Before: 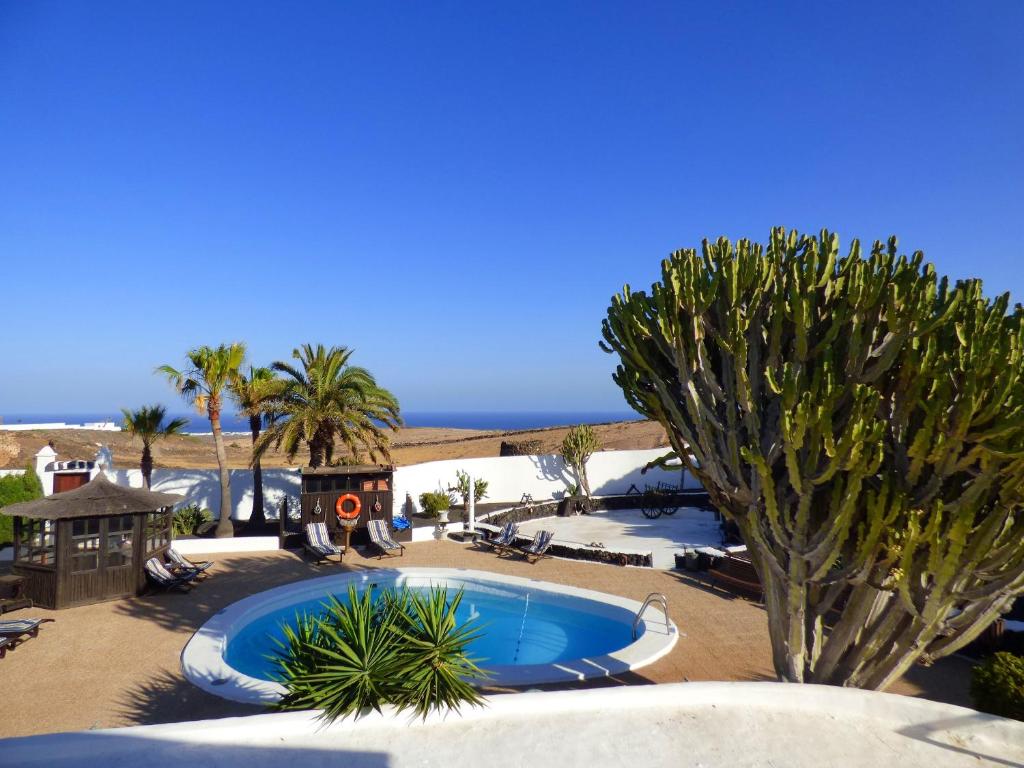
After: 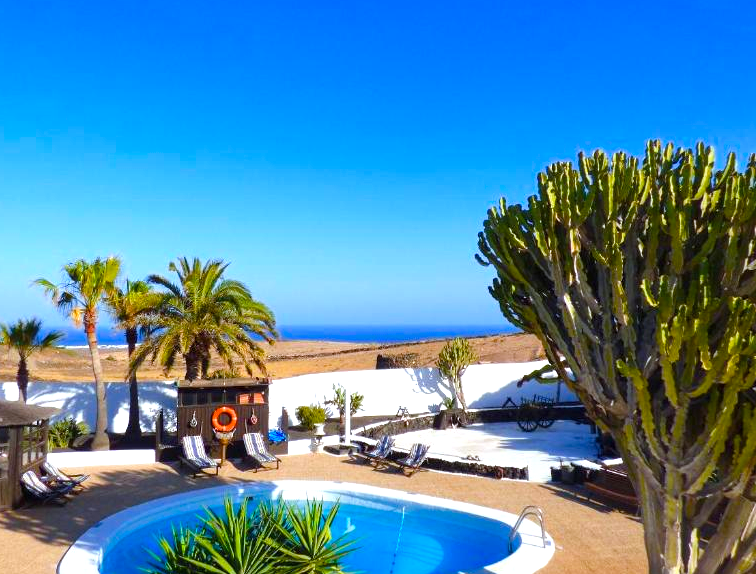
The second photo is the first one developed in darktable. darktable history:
color correction: highlights a* -0.756, highlights b* -9.25
exposure: exposure 0.641 EV, compensate highlight preservation false
tone equalizer: edges refinement/feathering 500, mask exposure compensation -1.57 EV, preserve details no
color balance rgb: perceptual saturation grading › global saturation 28.613%, perceptual saturation grading › mid-tones 12.32%, perceptual saturation grading › shadows 11.205%
crop and rotate: left 12.19%, top 11.422%, right 13.97%, bottom 13.737%
